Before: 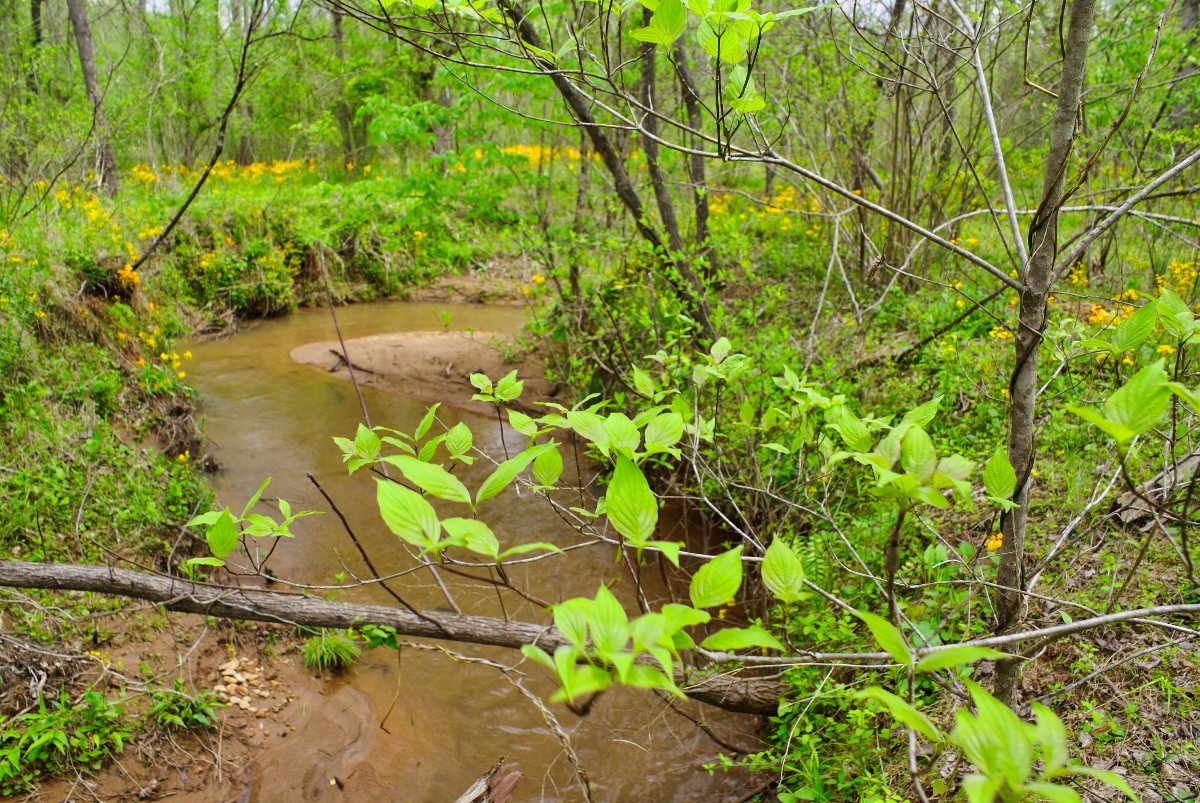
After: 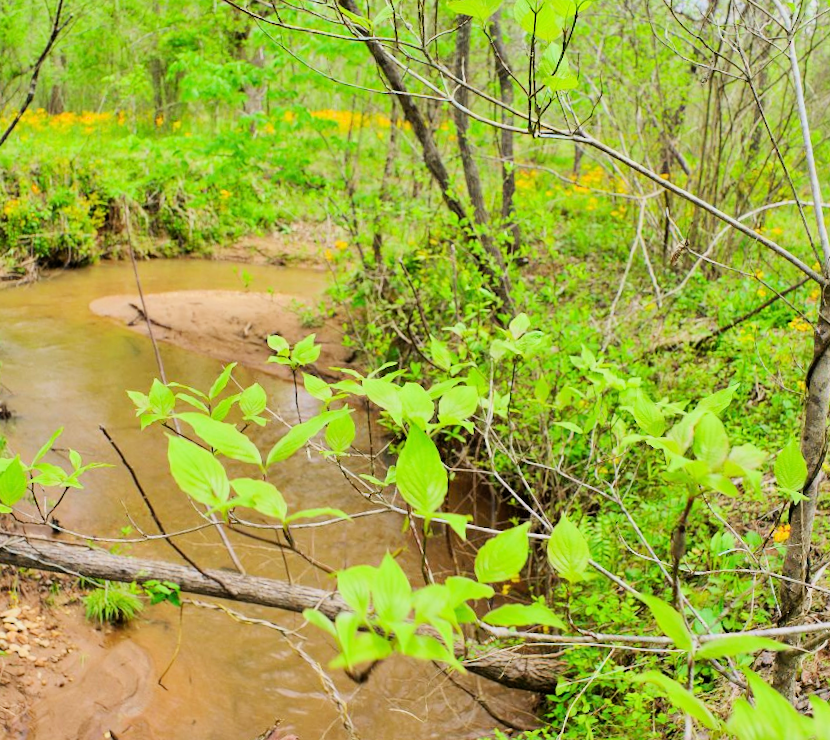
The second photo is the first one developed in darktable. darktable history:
crop and rotate: angle -3.27°, left 14.277%, top 0.028%, right 10.766%, bottom 0.028%
filmic rgb: black relative exposure -7.15 EV, white relative exposure 5.36 EV, hardness 3.02, color science v6 (2022)
exposure: exposure 1.089 EV, compensate highlight preservation false
